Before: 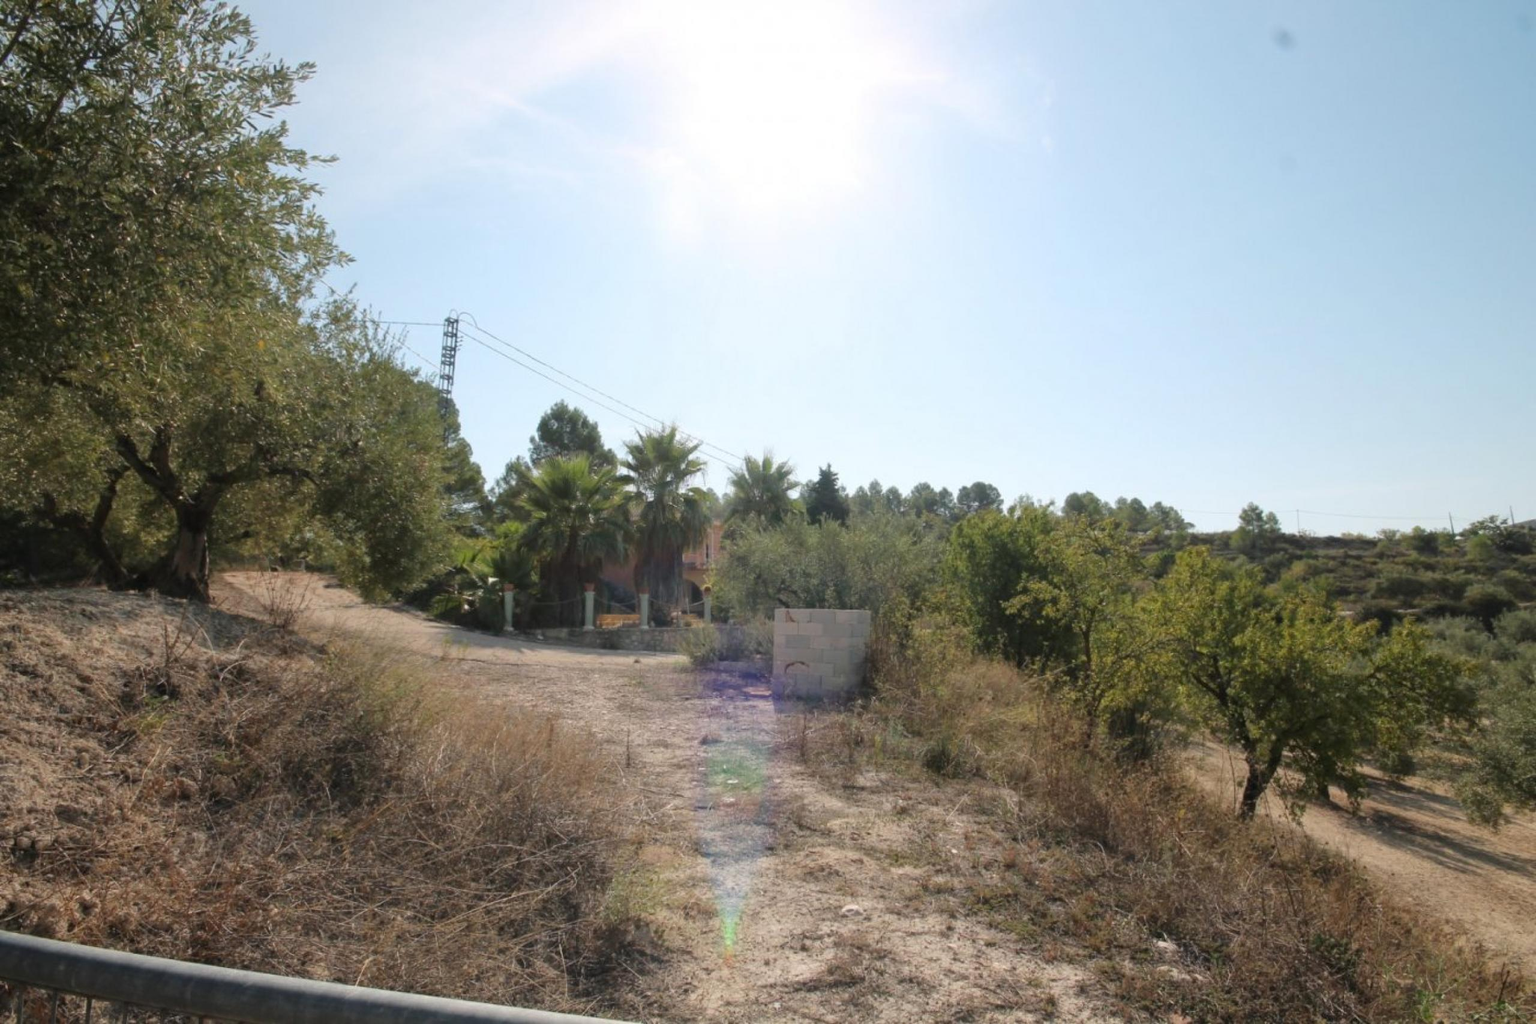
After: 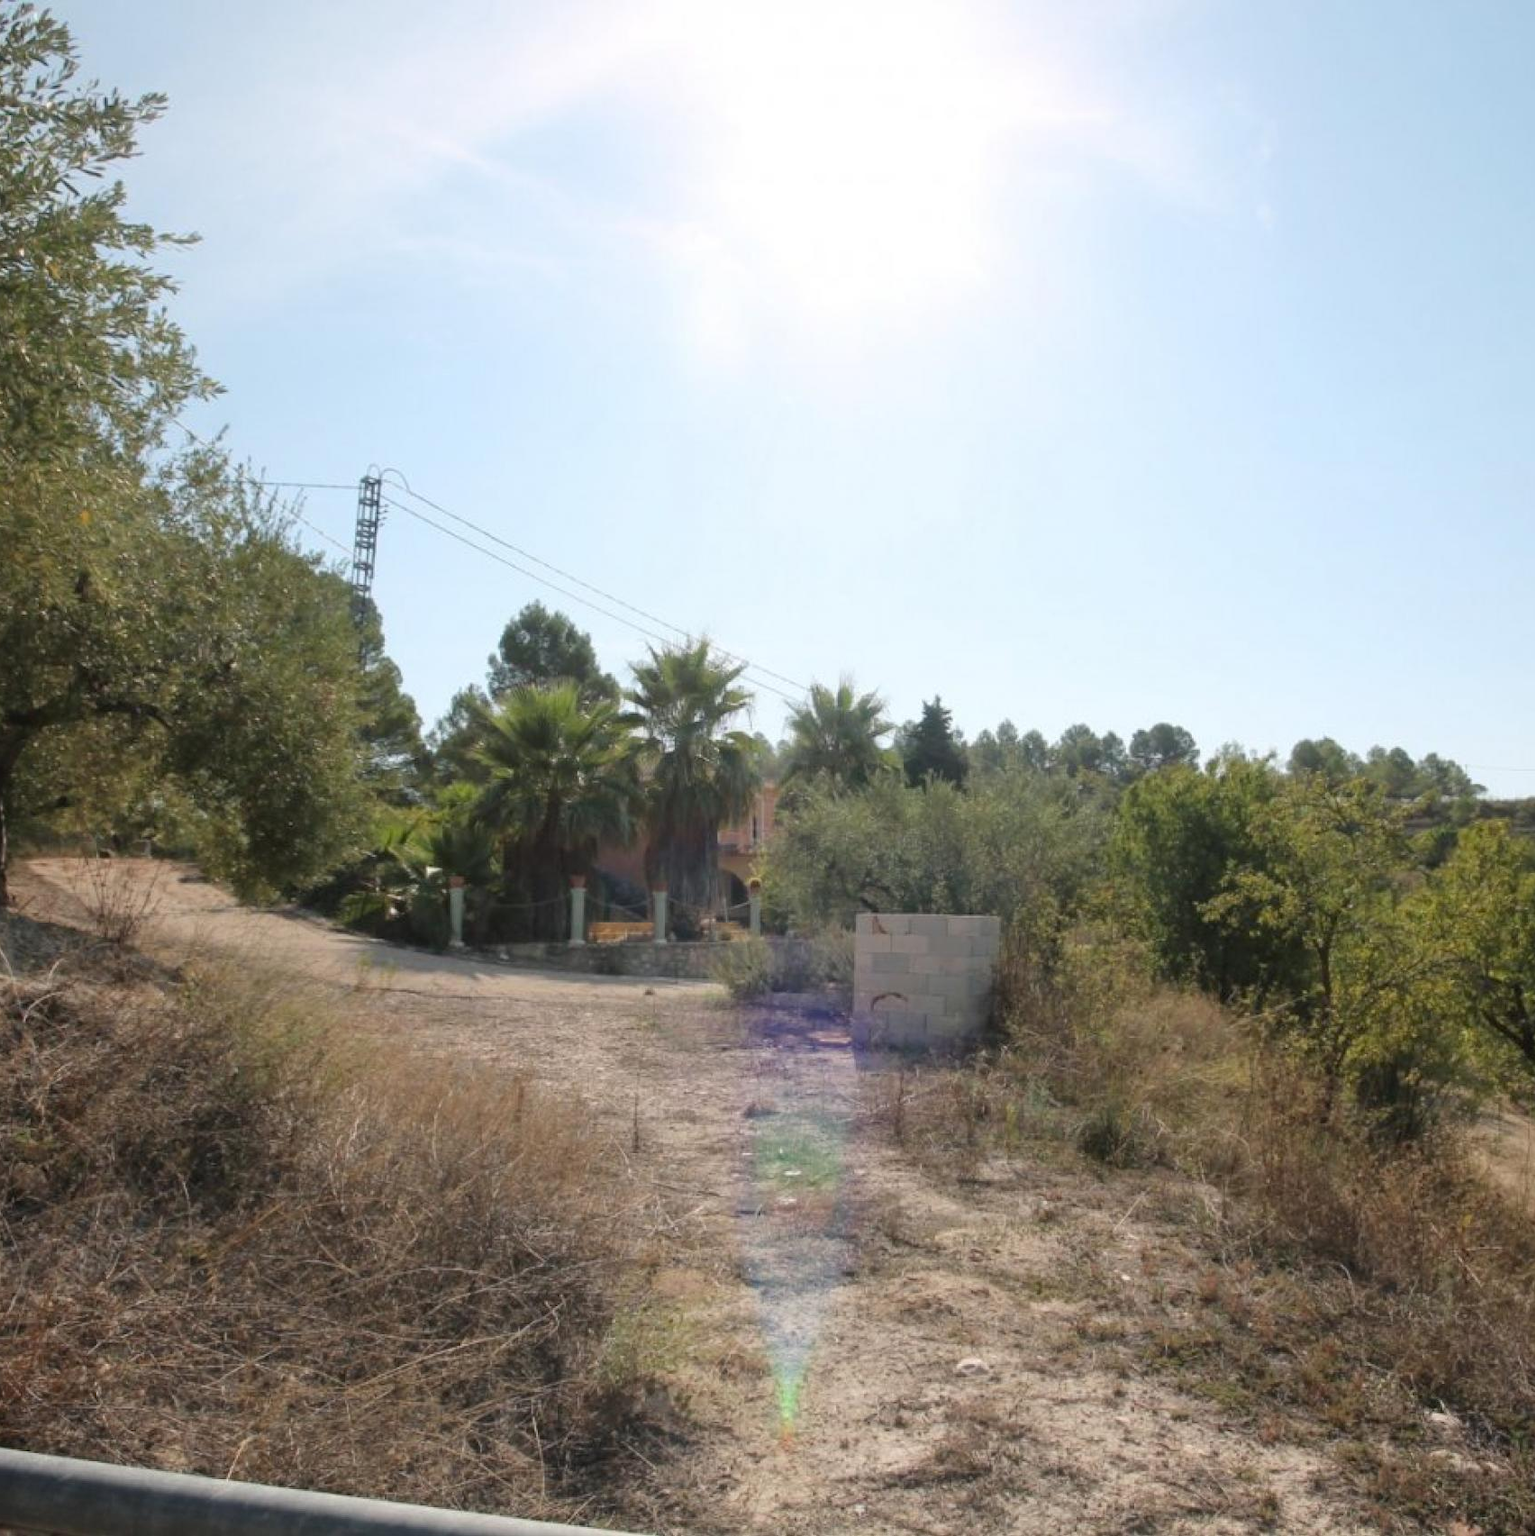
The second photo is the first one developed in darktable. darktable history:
crop and rotate: left 13.356%, right 20.046%
